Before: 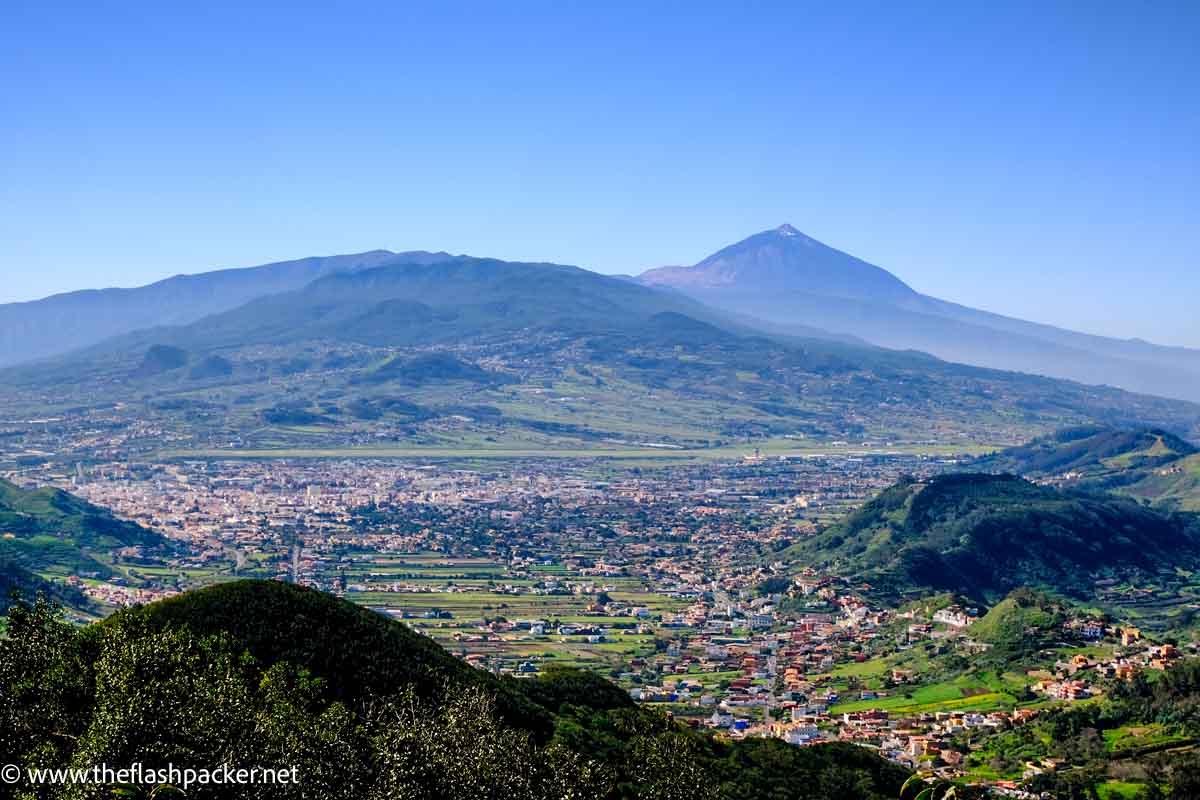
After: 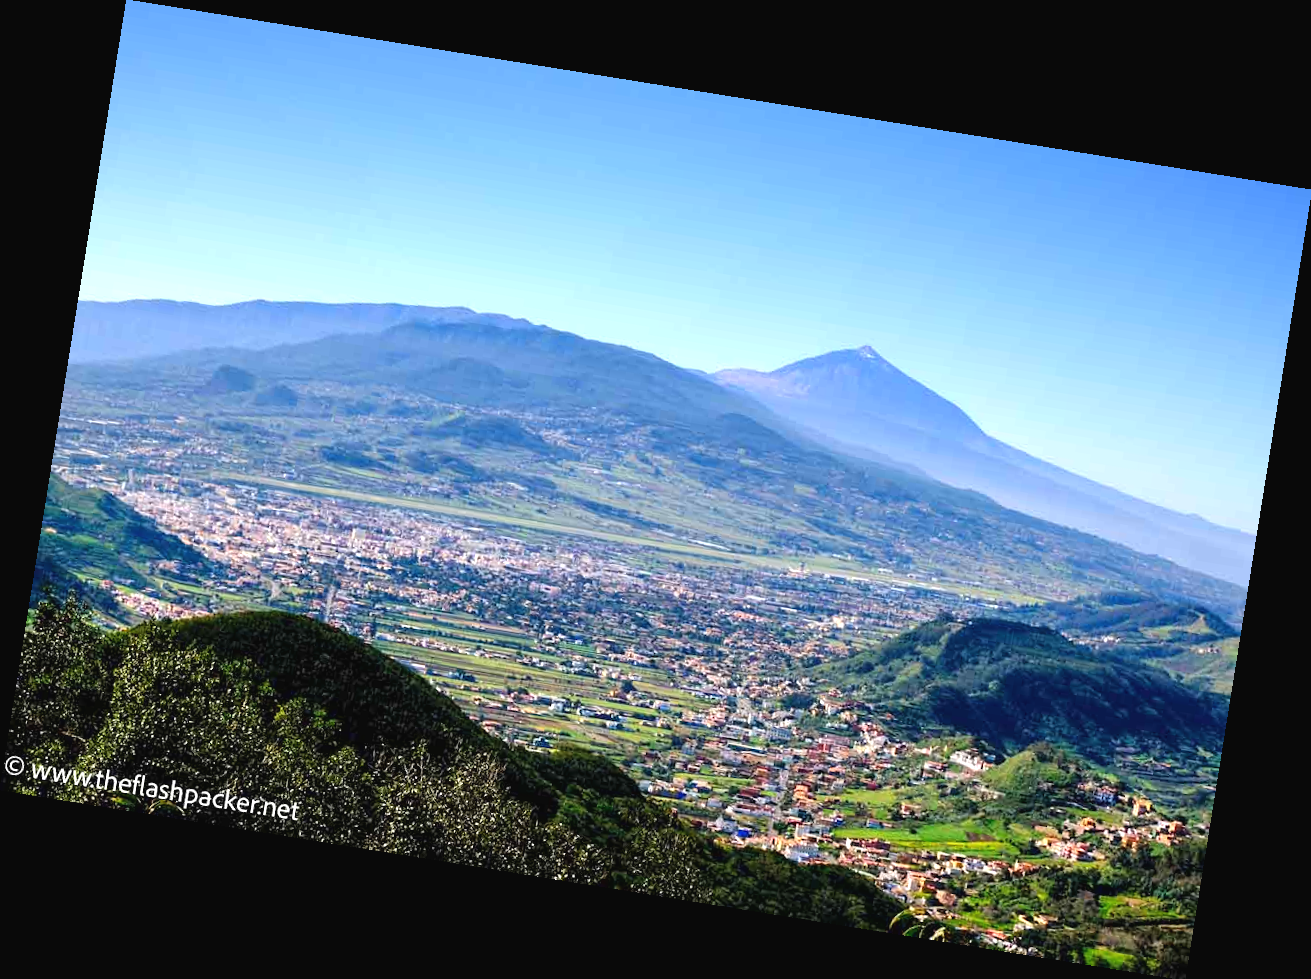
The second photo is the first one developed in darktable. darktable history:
exposure: black level correction -0.002, exposure 0.54 EV, compensate highlight preservation false
tone equalizer: on, module defaults
rotate and perspective: rotation 9.12°, automatic cropping off
